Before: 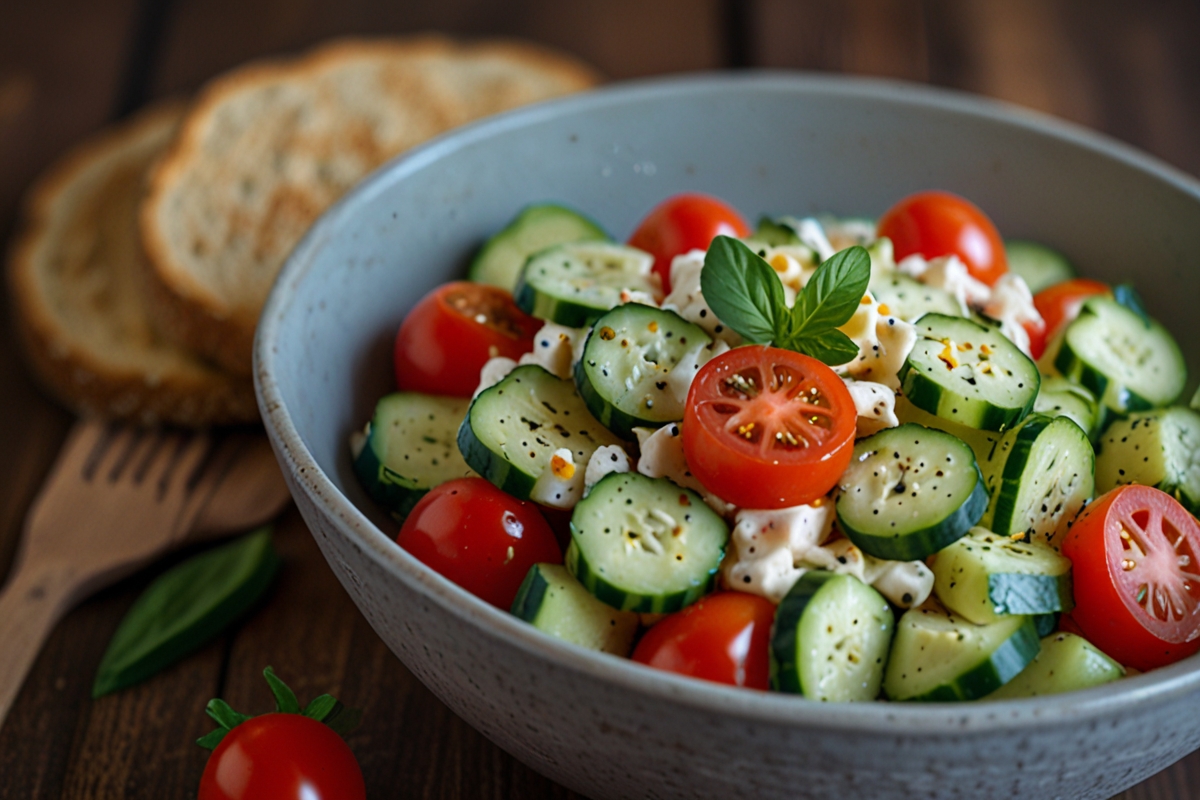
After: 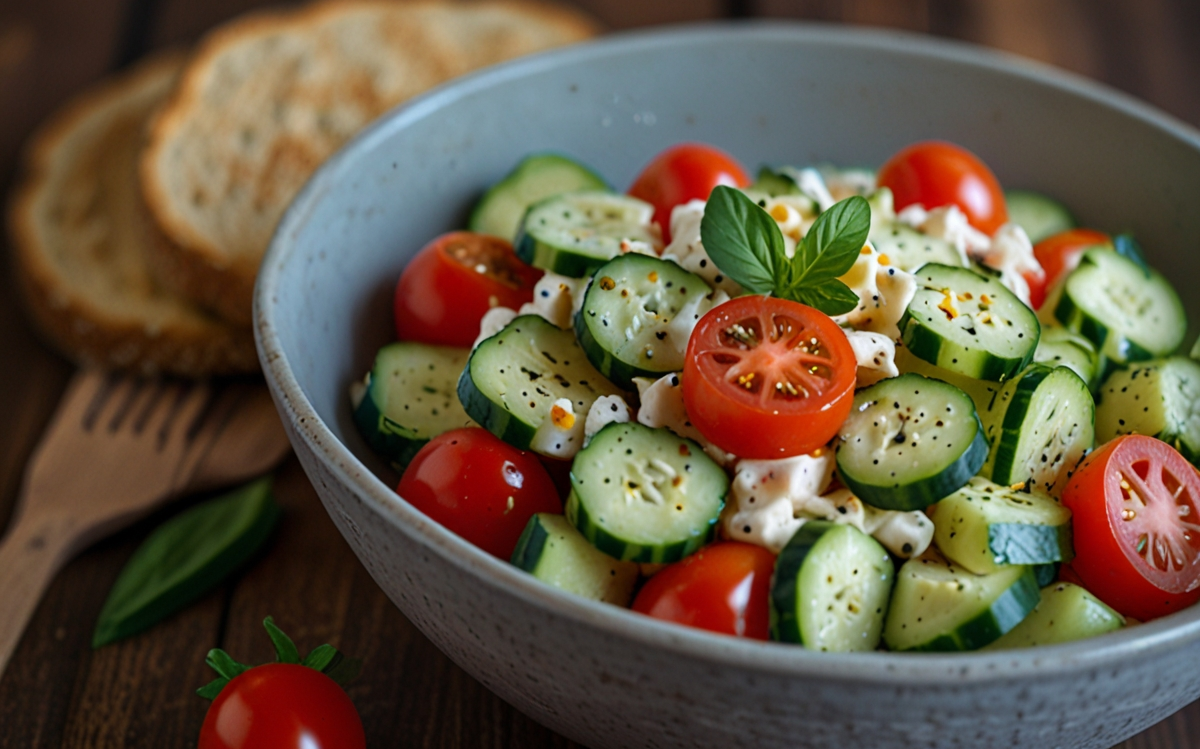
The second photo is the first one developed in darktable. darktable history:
crop and rotate: top 6.354%
